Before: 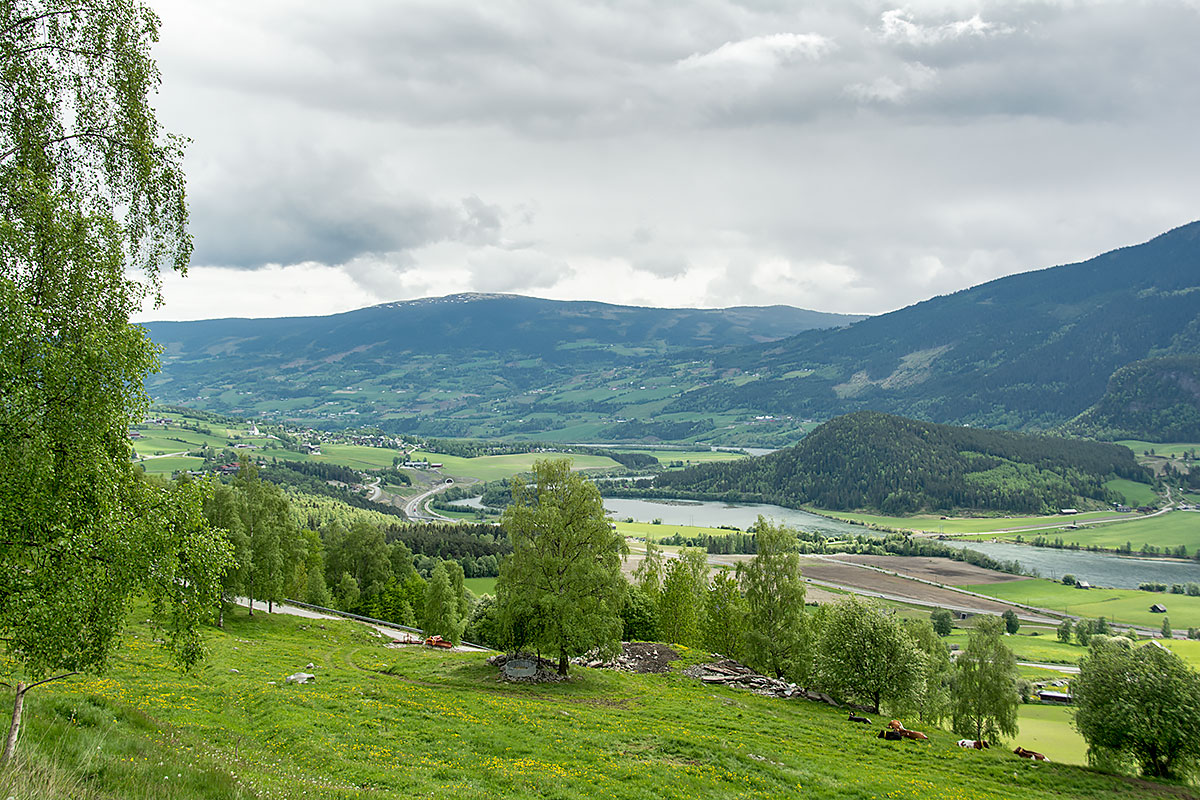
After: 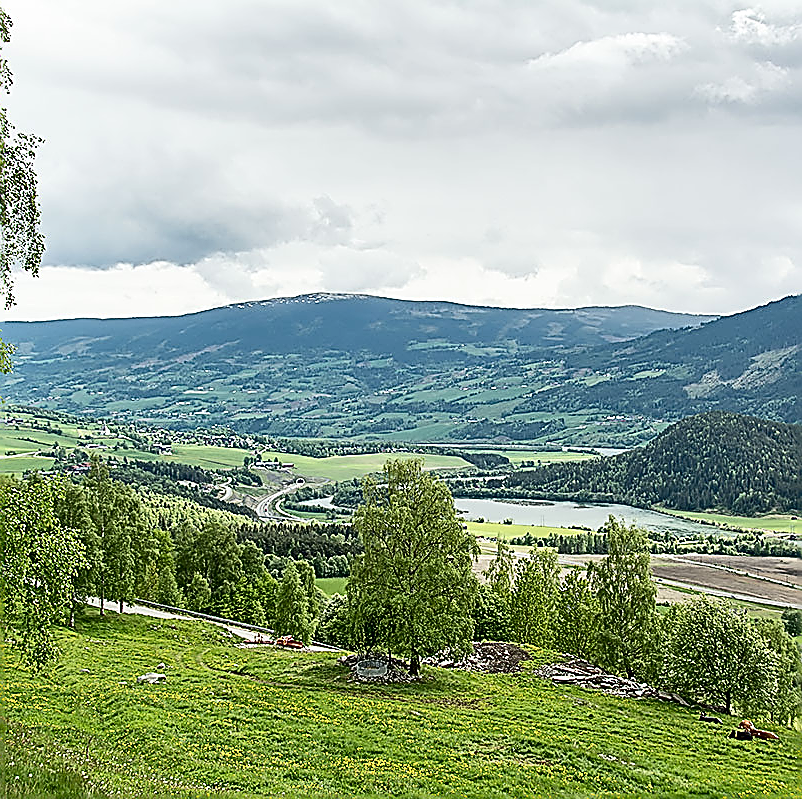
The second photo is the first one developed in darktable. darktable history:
tone curve: curves: ch0 [(0, 0) (0.003, 0.025) (0.011, 0.025) (0.025, 0.025) (0.044, 0.026) (0.069, 0.033) (0.1, 0.053) (0.136, 0.078) (0.177, 0.108) (0.224, 0.153) (0.277, 0.213) (0.335, 0.286) (0.399, 0.372) (0.468, 0.467) (0.543, 0.565) (0.623, 0.675) (0.709, 0.775) (0.801, 0.863) (0.898, 0.936) (1, 1)], color space Lab, independent channels, preserve colors none
crop and rotate: left 12.433%, right 20.682%
sharpen: amount 1.845
